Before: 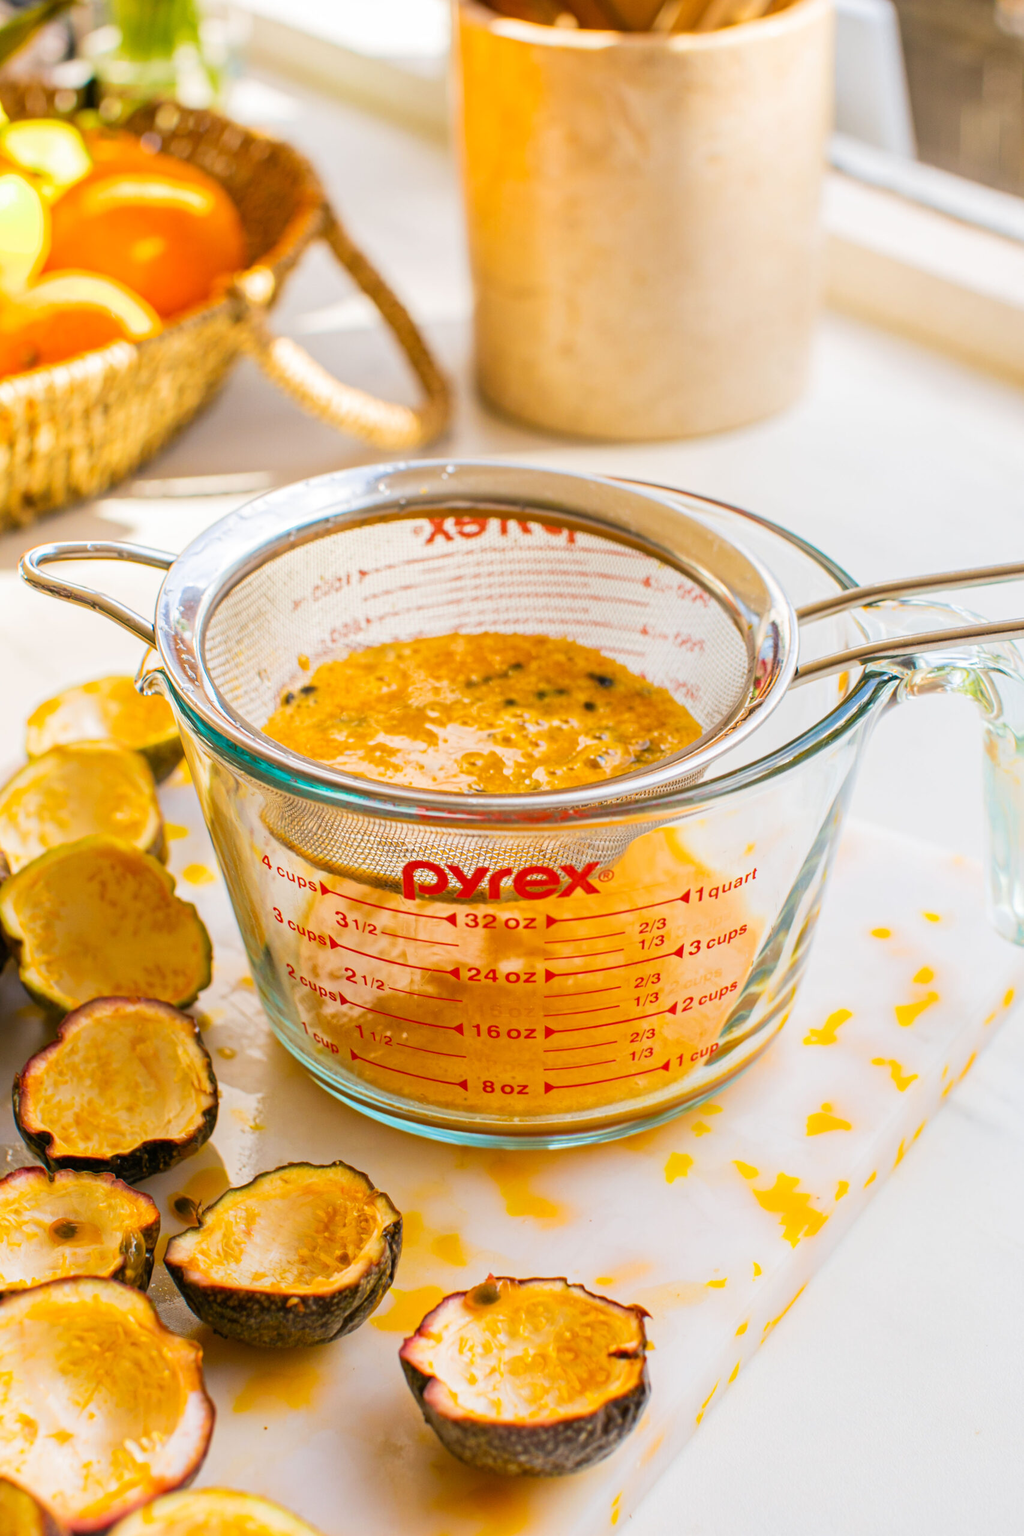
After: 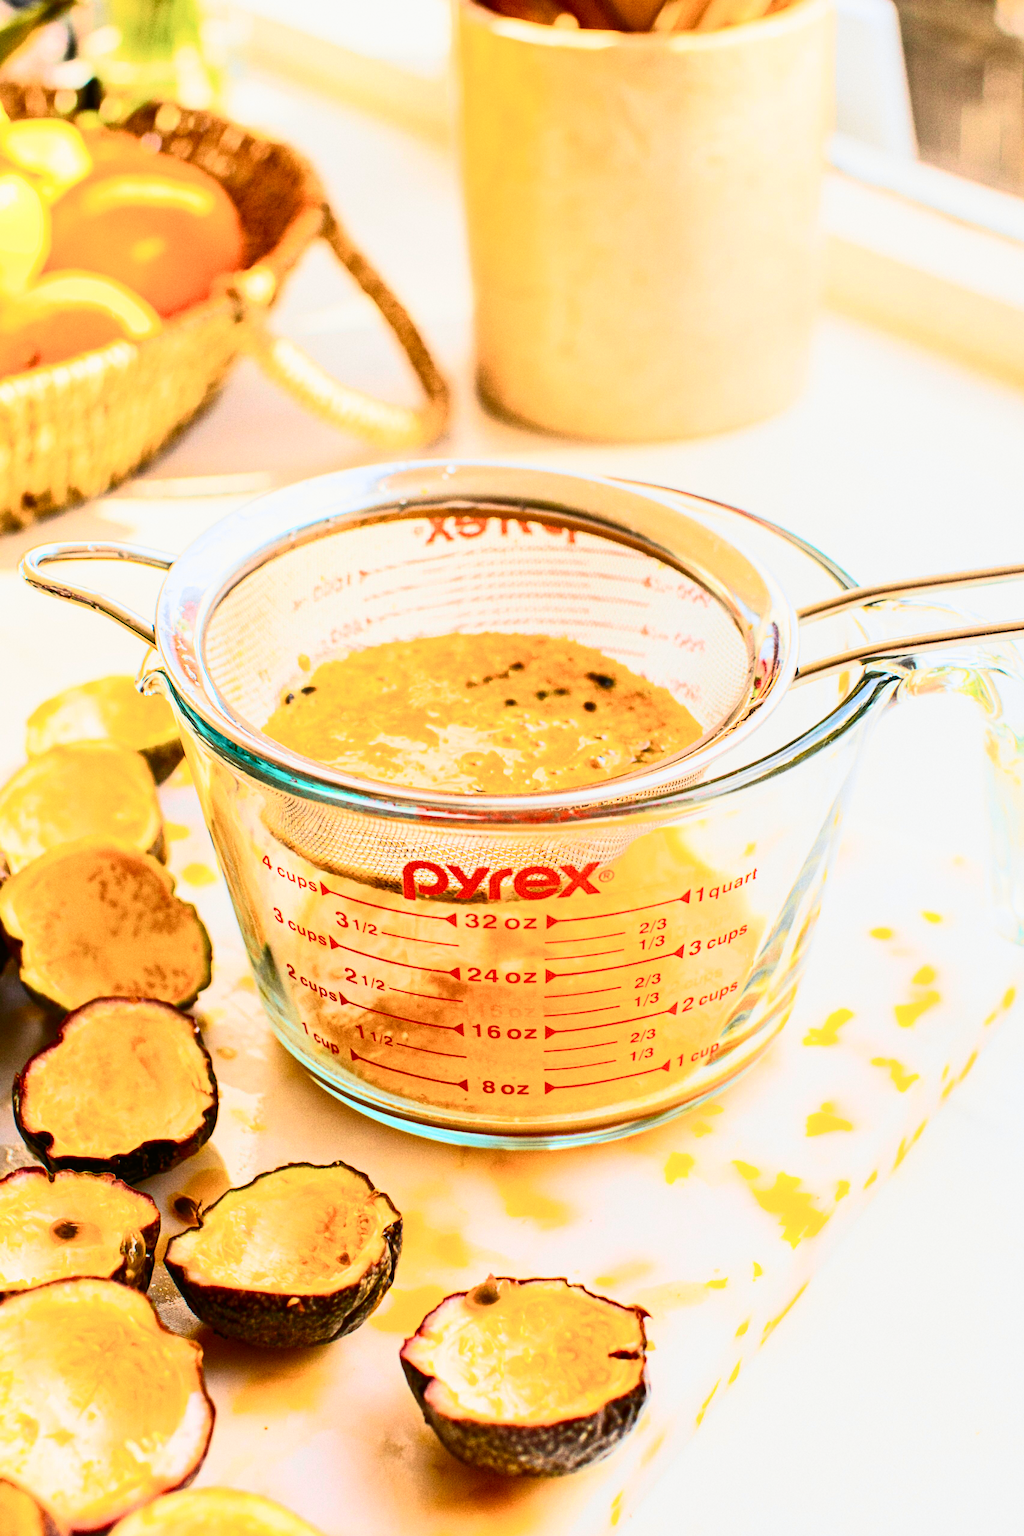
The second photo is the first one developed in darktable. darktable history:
grain: strength 26%
contrast brightness saturation: contrast 0.39, brightness 0.1
tone curve: curves: ch0 [(0, 0.006) (0.037, 0.022) (0.123, 0.105) (0.19, 0.173) (0.277, 0.279) (0.474, 0.517) (0.597, 0.662) (0.687, 0.774) (0.855, 0.891) (1, 0.982)]; ch1 [(0, 0) (0.243, 0.245) (0.422, 0.415) (0.493, 0.498) (0.508, 0.503) (0.531, 0.55) (0.551, 0.582) (0.626, 0.672) (0.694, 0.732) (1, 1)]; ch2 [(0, 0) (0.249, 0.216) (0.356, 0.329) (0.424, 0.442) (0.476, 0.477) (0.498, 0.503) (0.517, 0.524) (0.532, 0.547) (0.562, 0.592) (0.614, 0.657) (0.706, 0.748) (0.808, 0.809) (0.991, 0.968)], color space Lab, independent channels, preserve colors none
